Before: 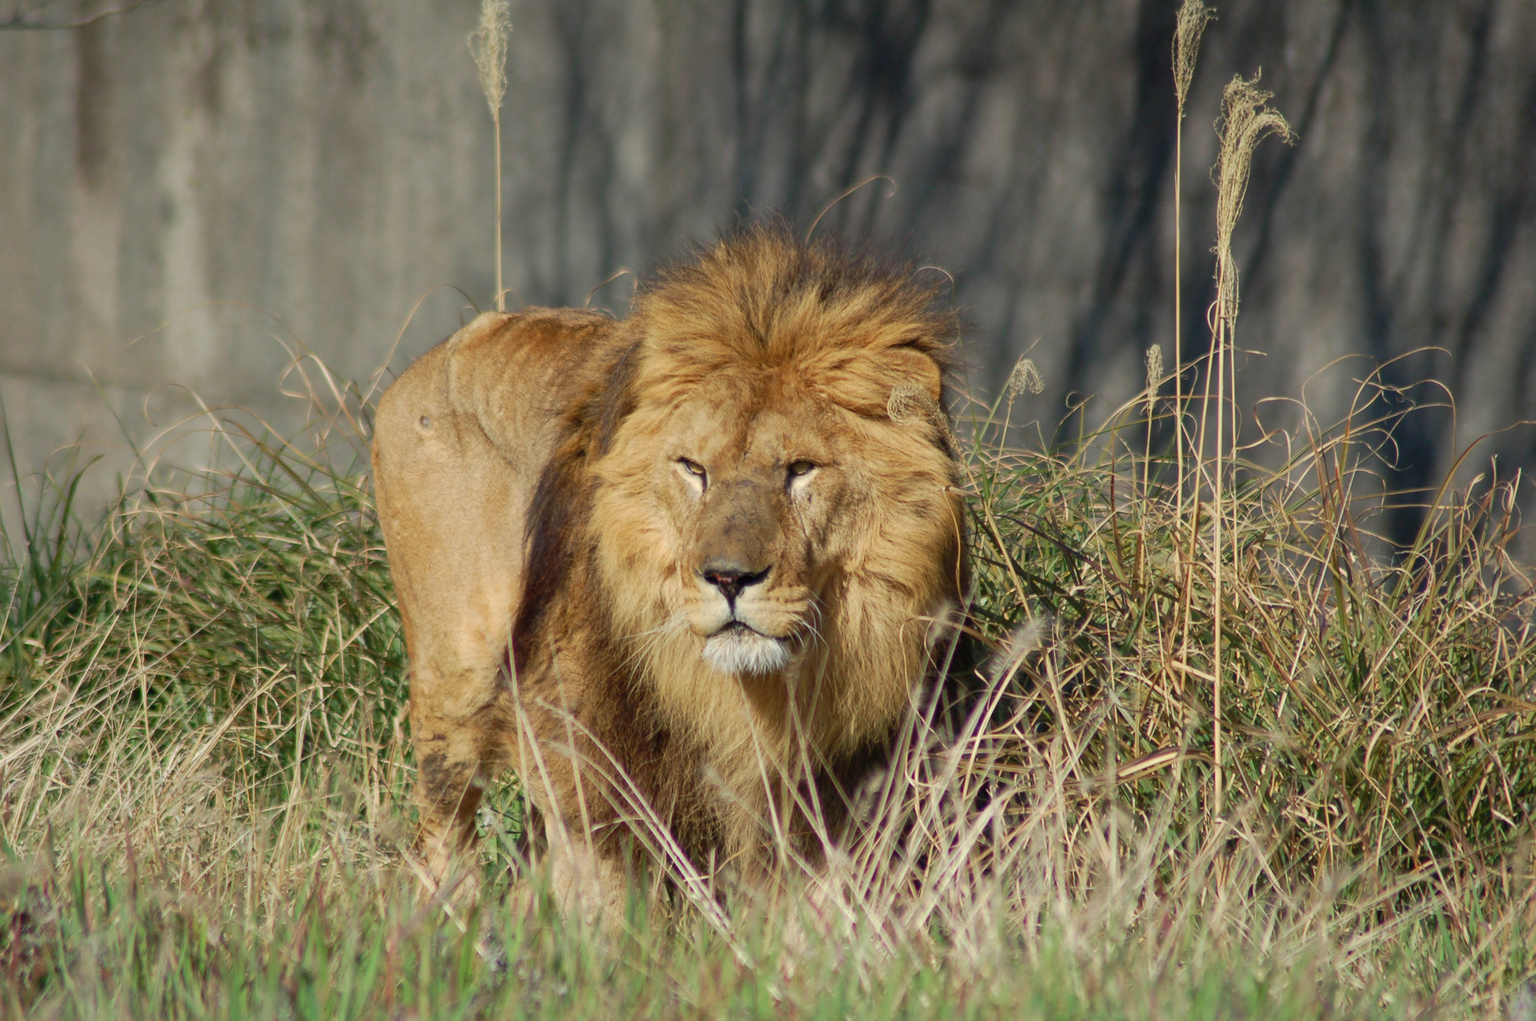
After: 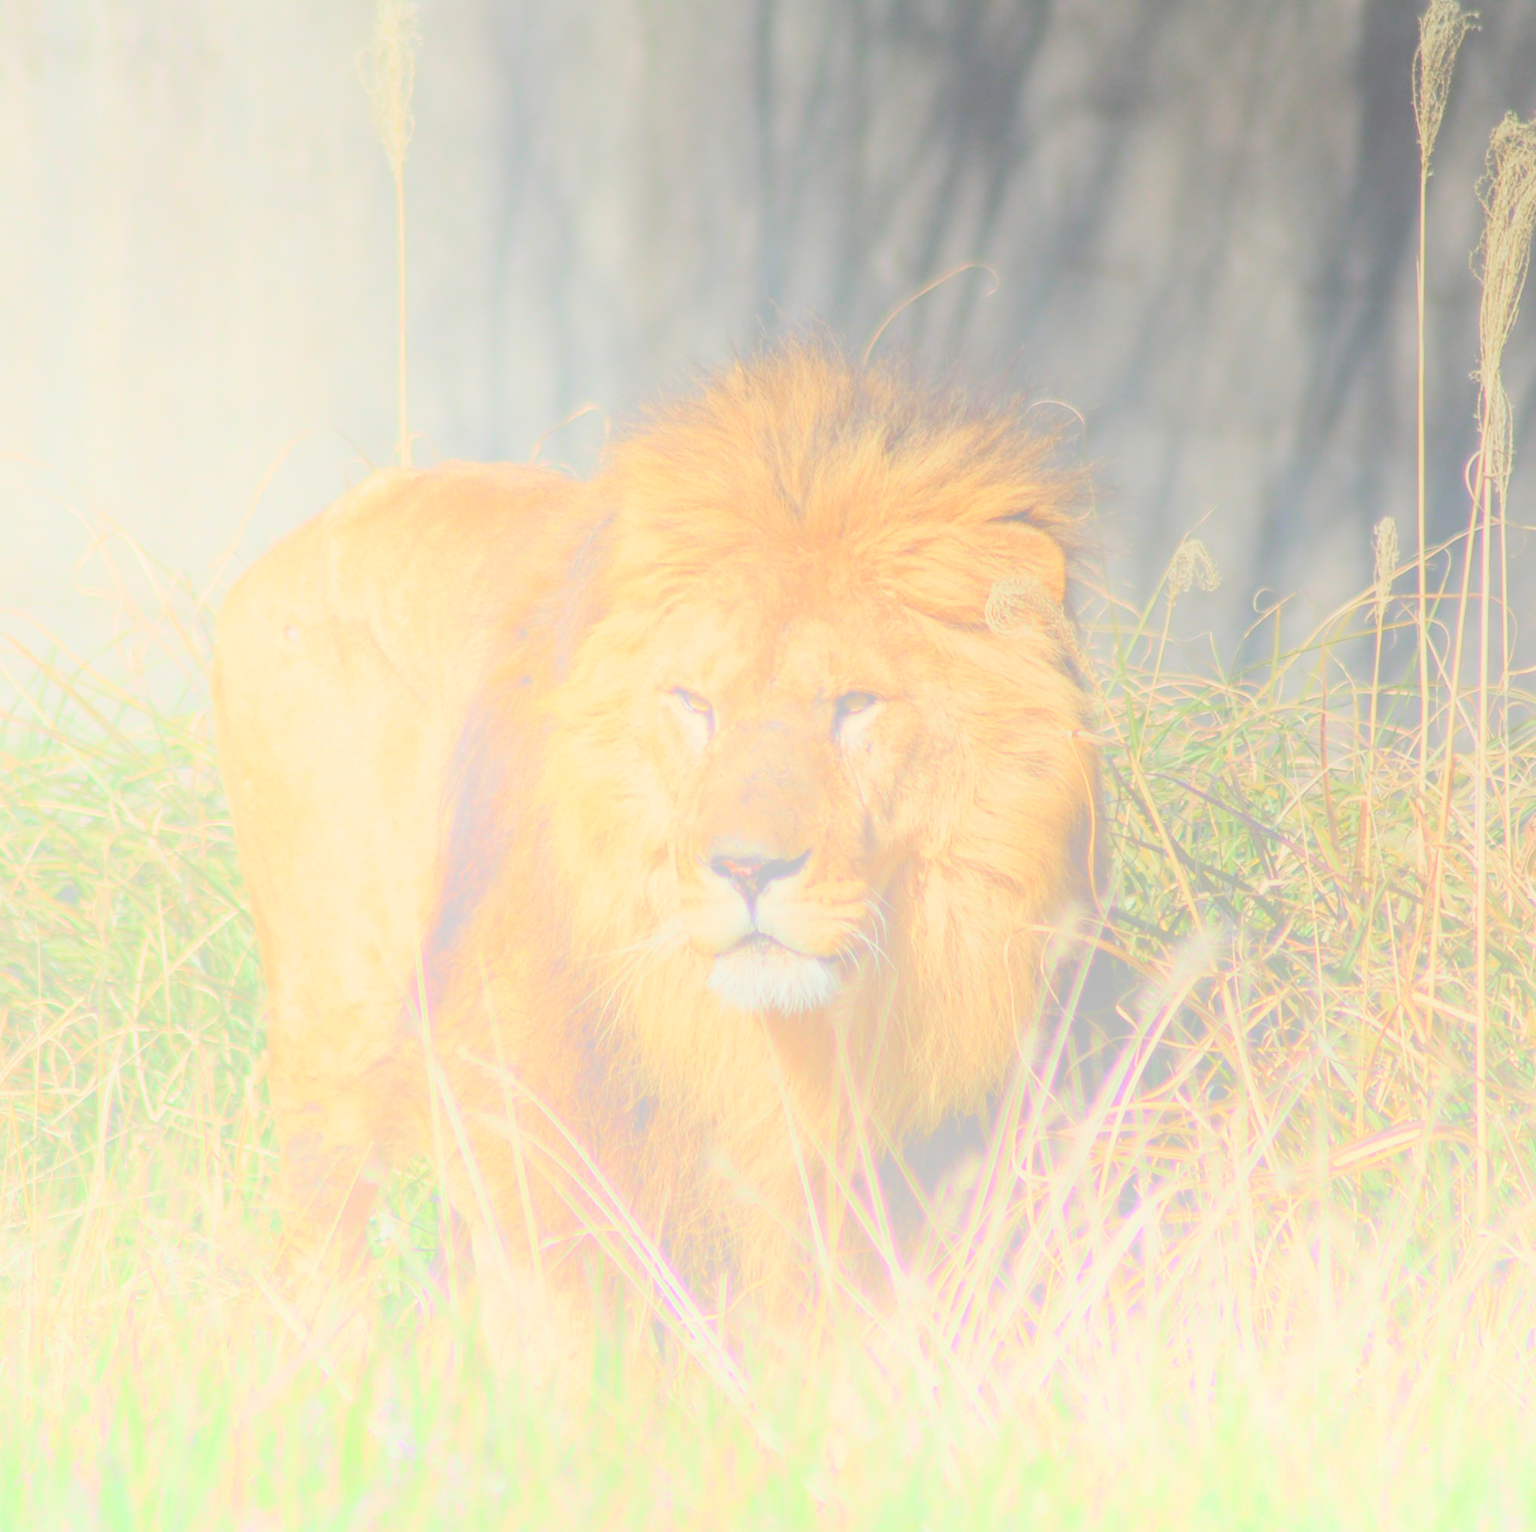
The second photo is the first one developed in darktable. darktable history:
filmic rgb: black relative exposure -7.65 EV, white relative exposure 4.56 EV, hardness 3.61
crop and rotate: left 15.055%, right 18.278%
bloom: size 70%, threshold 25%, strength 70%
